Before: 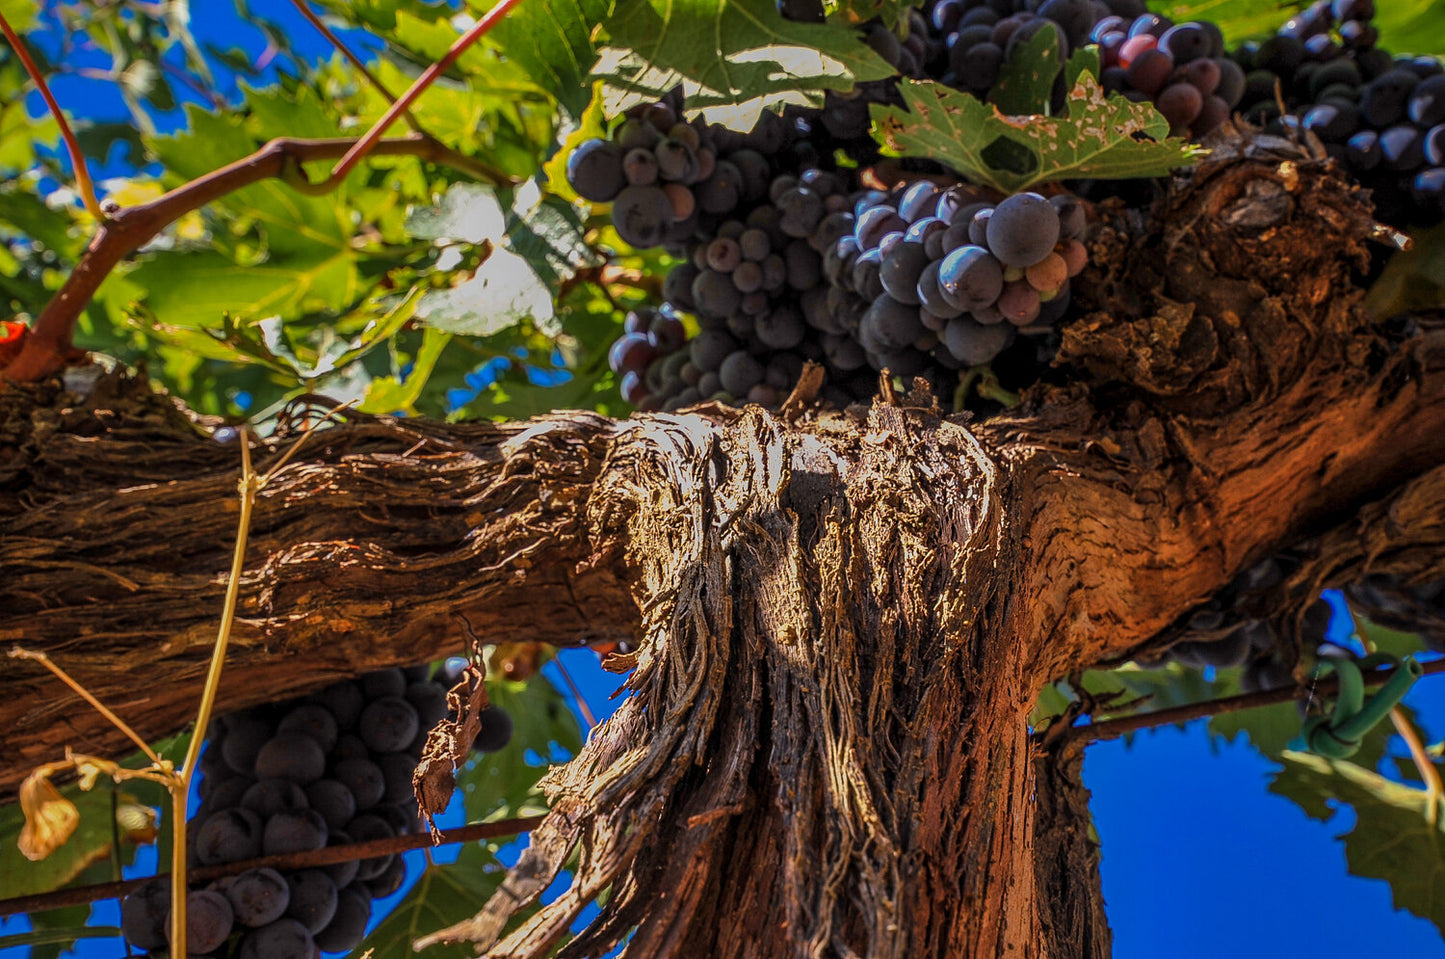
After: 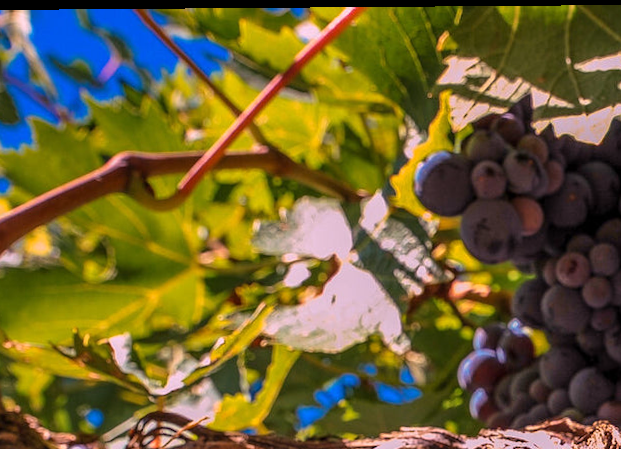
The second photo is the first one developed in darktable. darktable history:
rotate and perspective: lens shift (vertical) 0.048, lens shift (horizontal) -0.024, automatic cropping off
white balance: red 1.188, blue 1.11
crop and rotate: left 10.817%, top 0.062%, right 47.194%, bottom 53.626%
